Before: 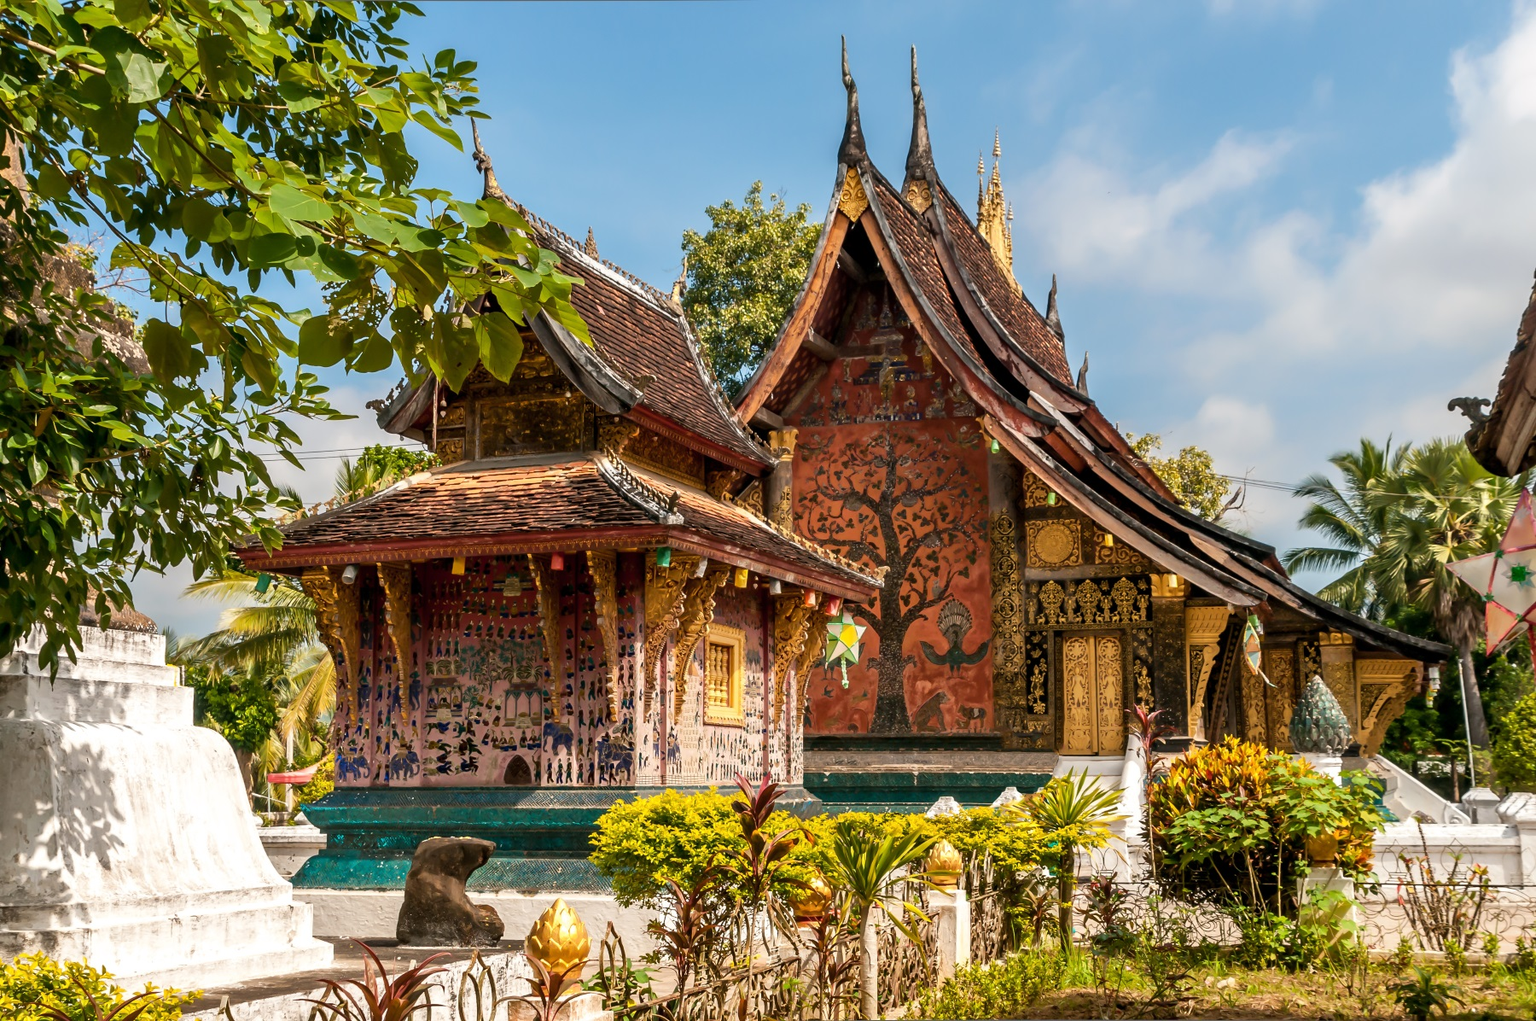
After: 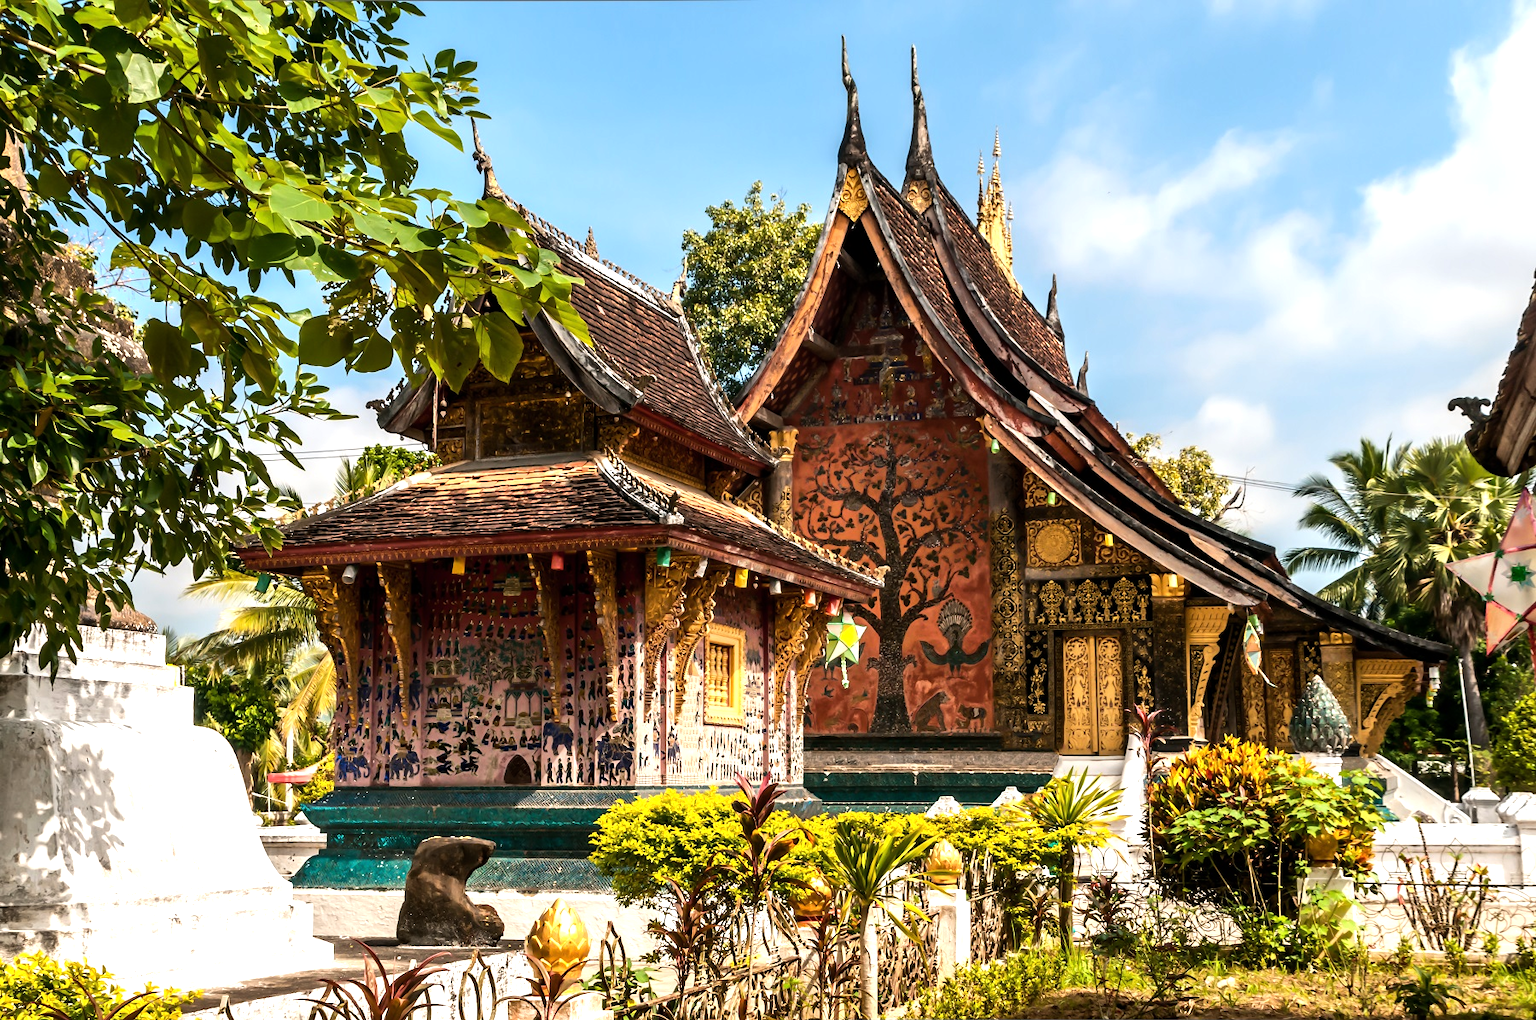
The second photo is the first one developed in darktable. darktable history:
tone equalizer: -8 EV -0.726 EV, -7 EV -0.73 EV, -6 EV -0.565 EV, -5 EV -0.375 EV, -3 EV 0.378 EV, -2 EV 0.6 EV, -1 EV 0.691 EV, +0 EV 0.762 EV, edges refinement/feathering 500, mask exposure compensation -1.57 EV, preserve details no
